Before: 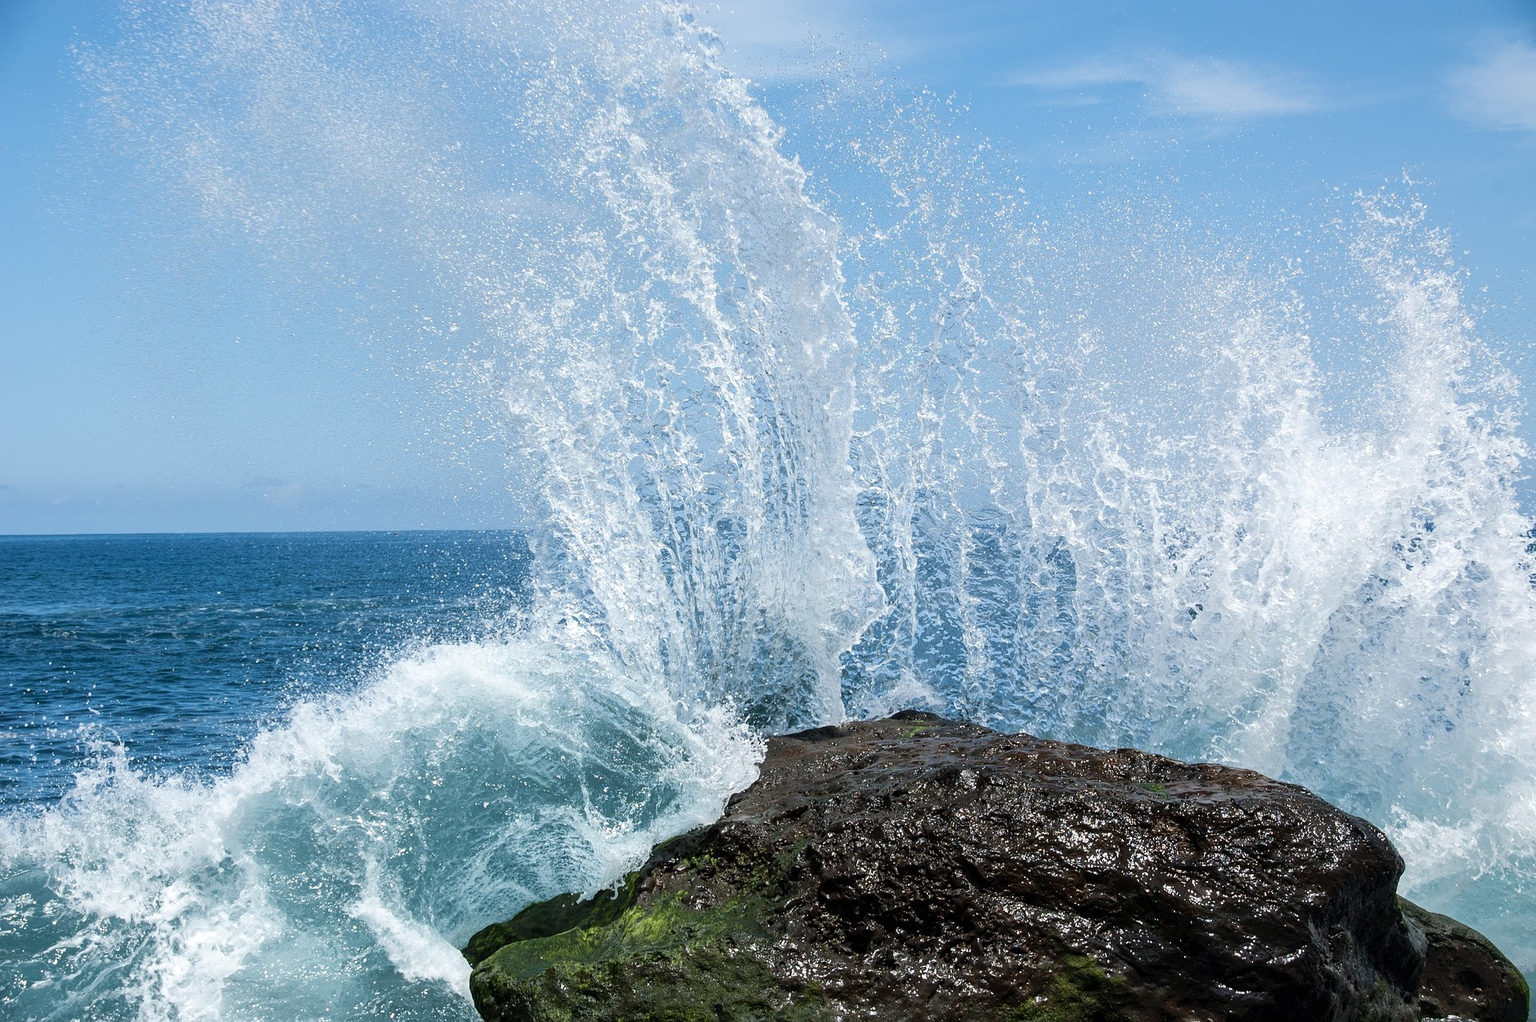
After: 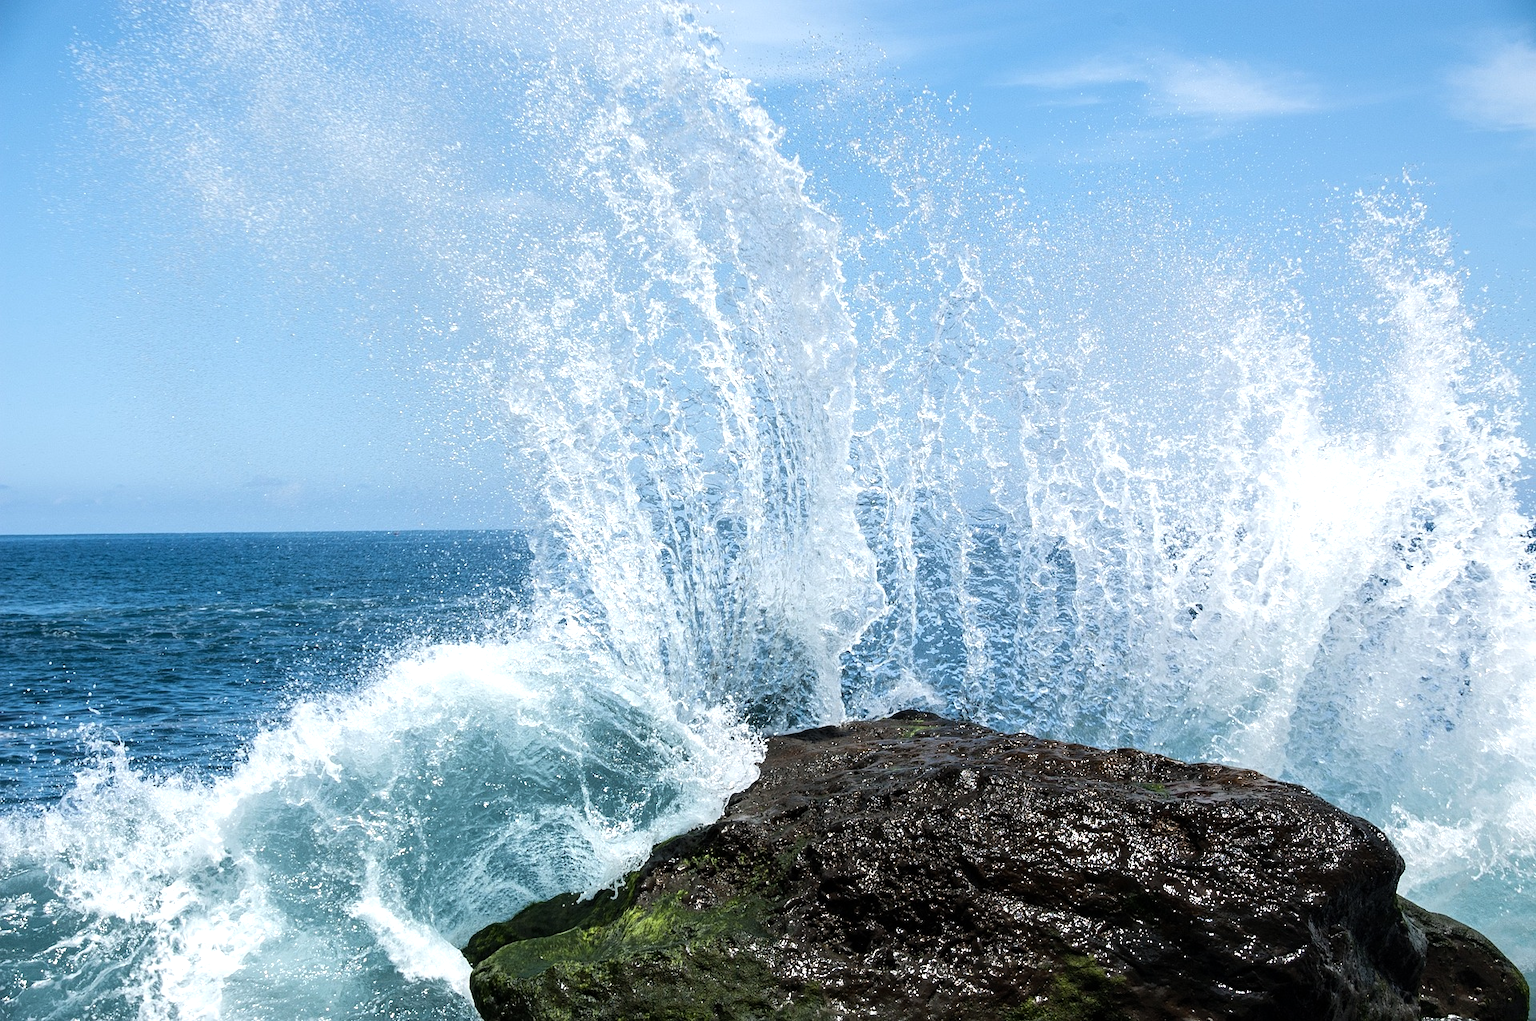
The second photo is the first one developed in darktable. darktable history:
tone equalizer: -8 EV -0.426 EV, -7 EV -0.384 EV, -6 EV -0.318 EV, -5 EV -0.184 EV, -3 EV 0.224 EV, -2 EV 0.308 EV, -1 EV 0.391 EV, +0 EV 0.445 EV, edges refinement/feathering 500, mask exposure compensation -1.57 EV, preserve details no
